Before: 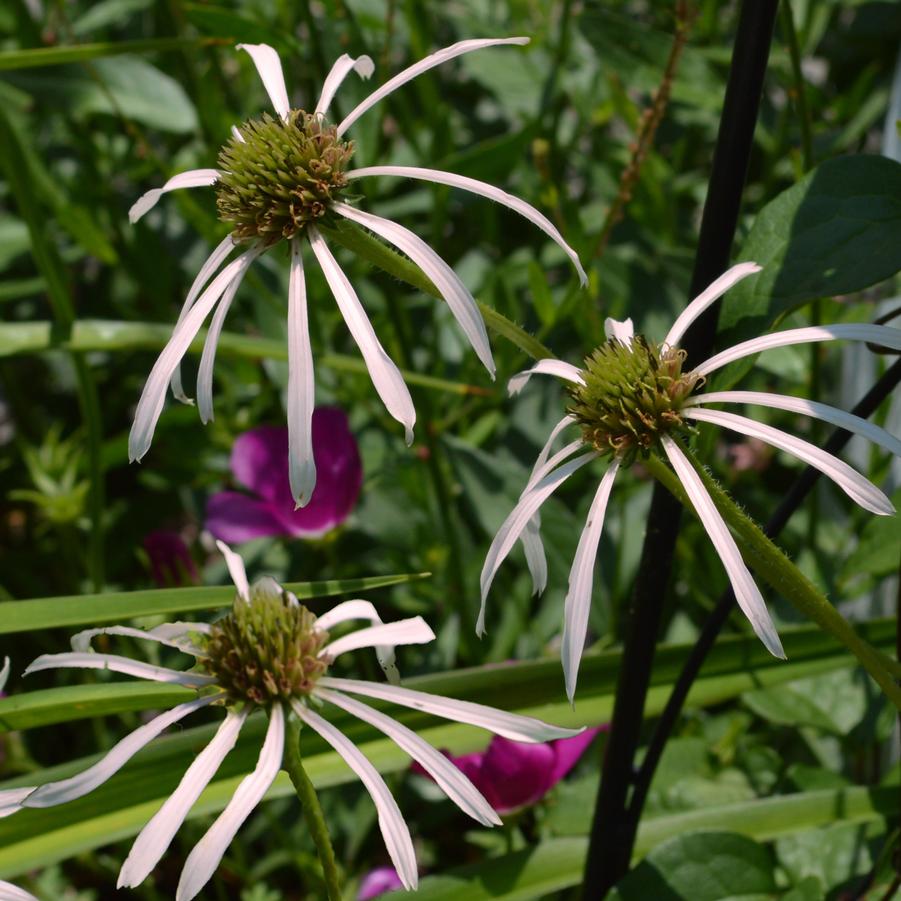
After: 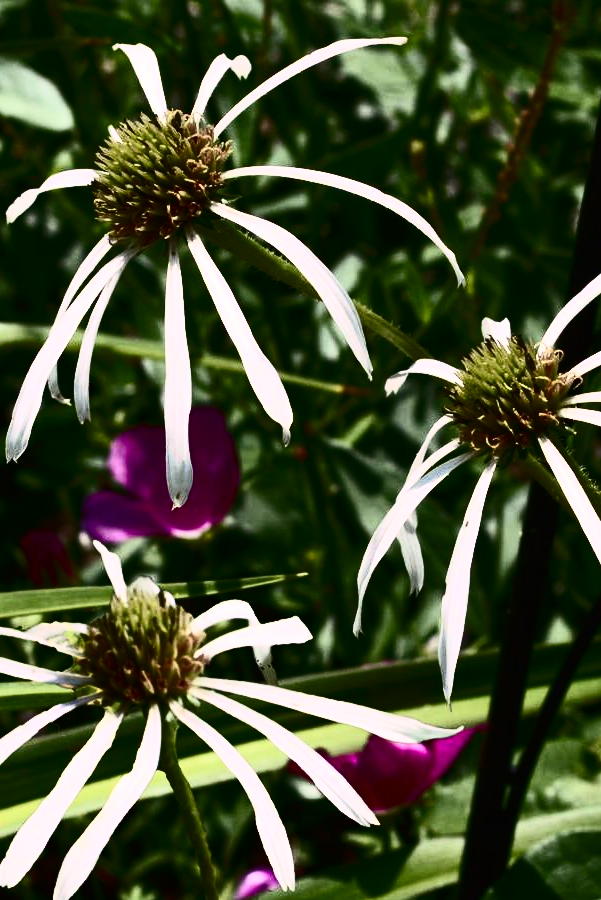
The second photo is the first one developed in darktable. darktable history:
crop and rotate: left 13.668%, right 19.615%
contrast brightness saturation: contrast 0.926, brightness 0.201
color zones: curves: ch1 [(0.25, 0.5) (0.747, 0.71)]
